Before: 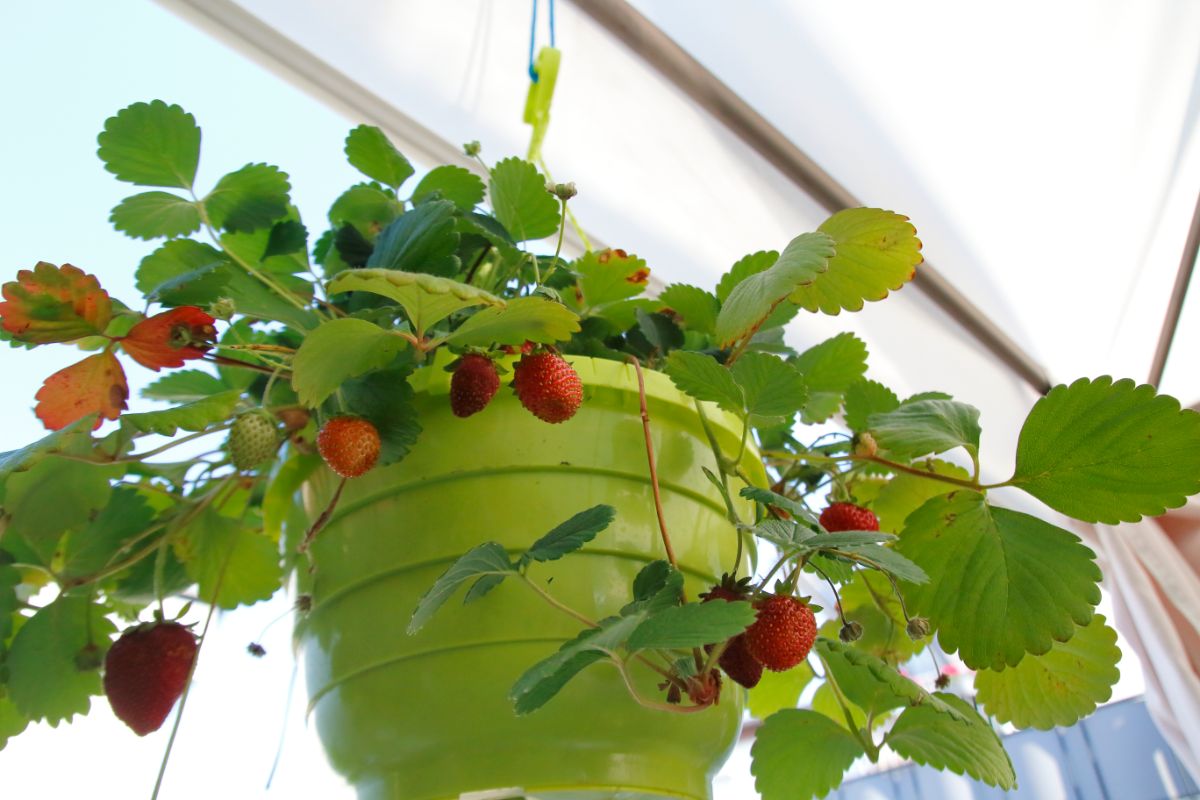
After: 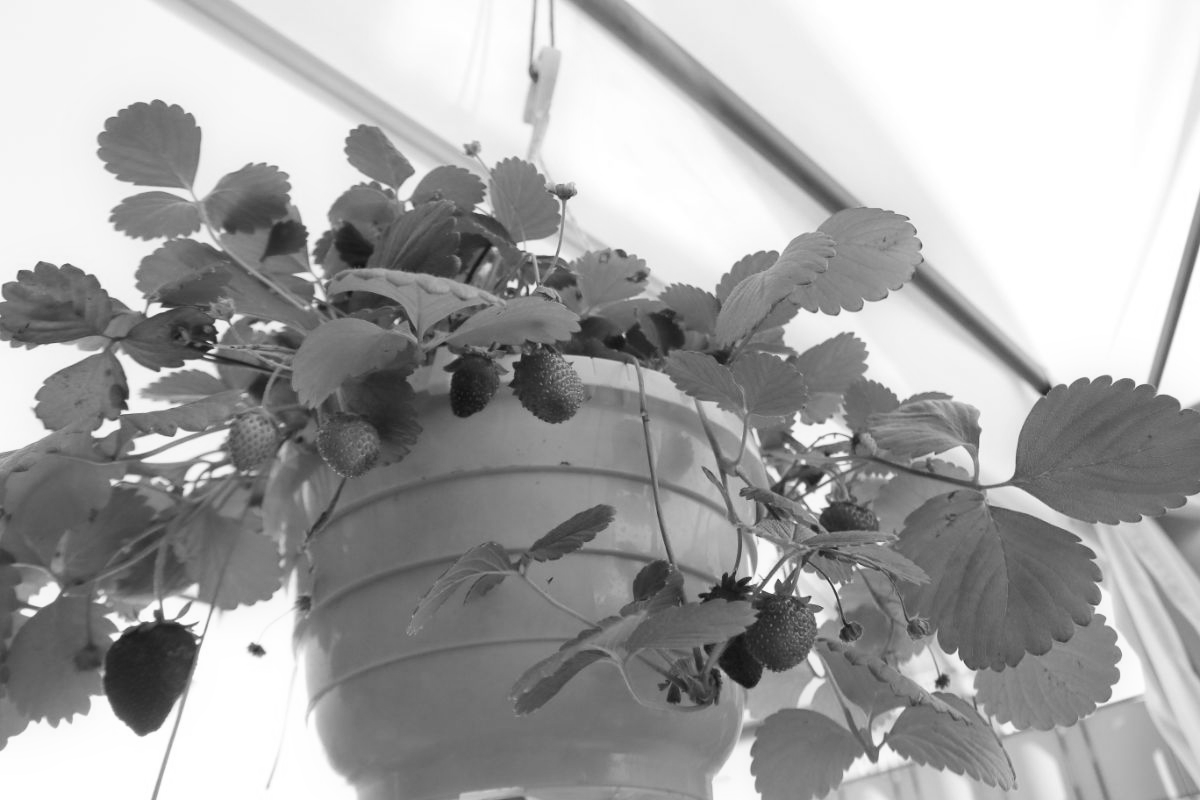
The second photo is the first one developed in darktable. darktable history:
color correction: highlights a* 17.88, highlights b* 18.79
exposure: compensate highlight preservation false
contrast brightness saturation: contrast 0.1, brightness 0.03, saturation 0.09
monochrome: a 16.06, b 15.48, size 1
